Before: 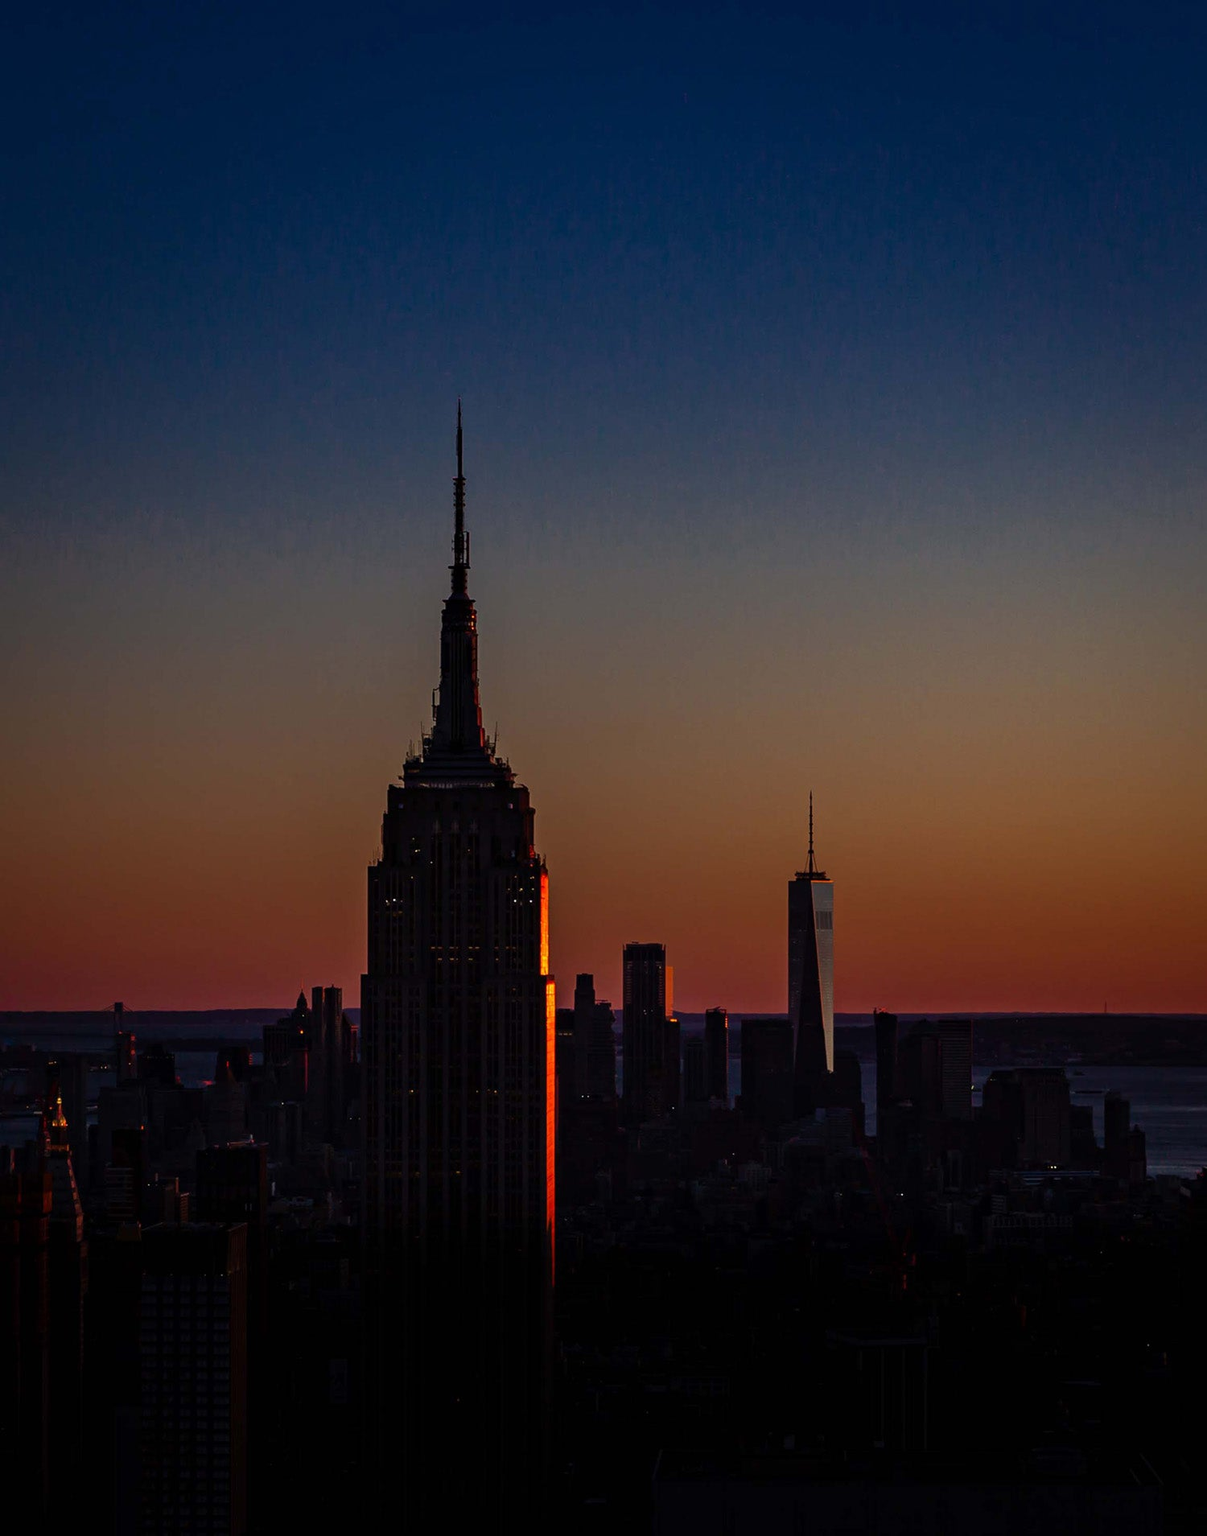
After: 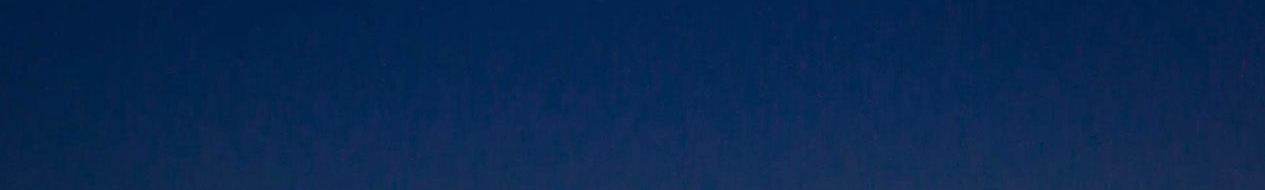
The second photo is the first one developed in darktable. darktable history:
crop and rotate: left 9.644%, top 9.491%, right 6.021%, bottom 80.509%
white balance: red 0.984, blue 1.059
